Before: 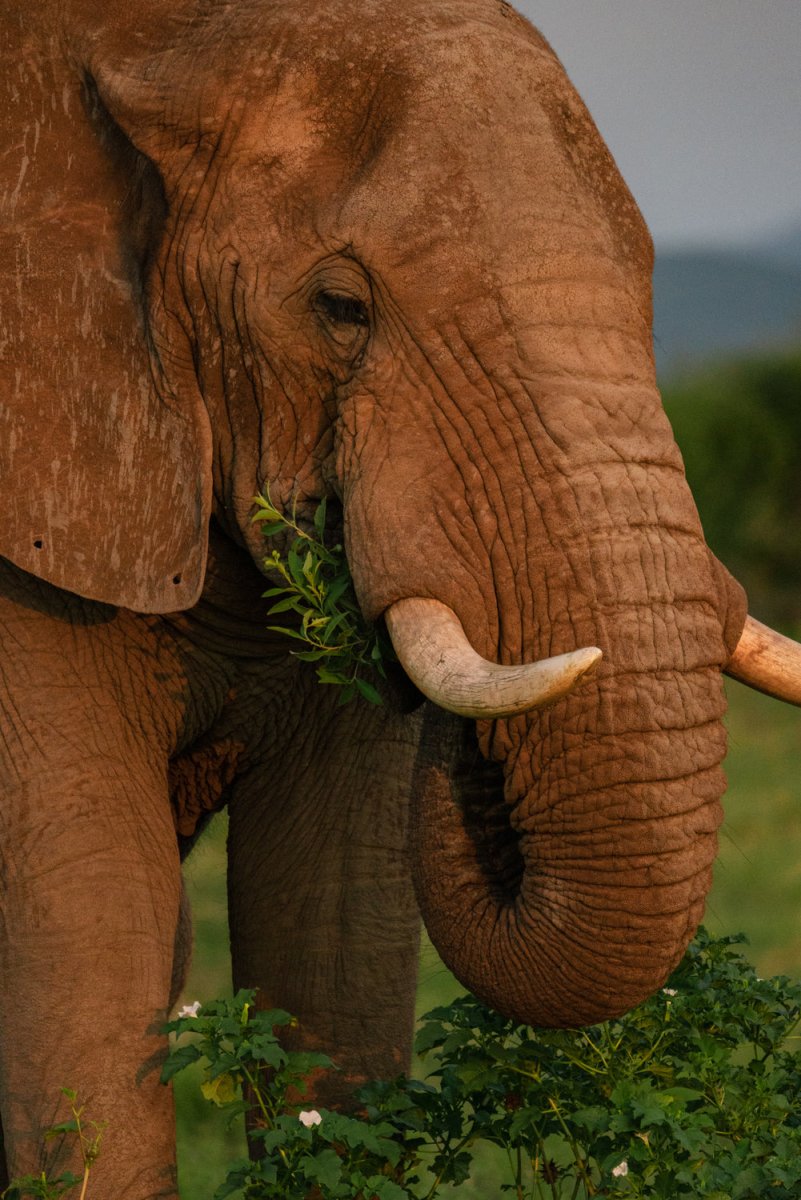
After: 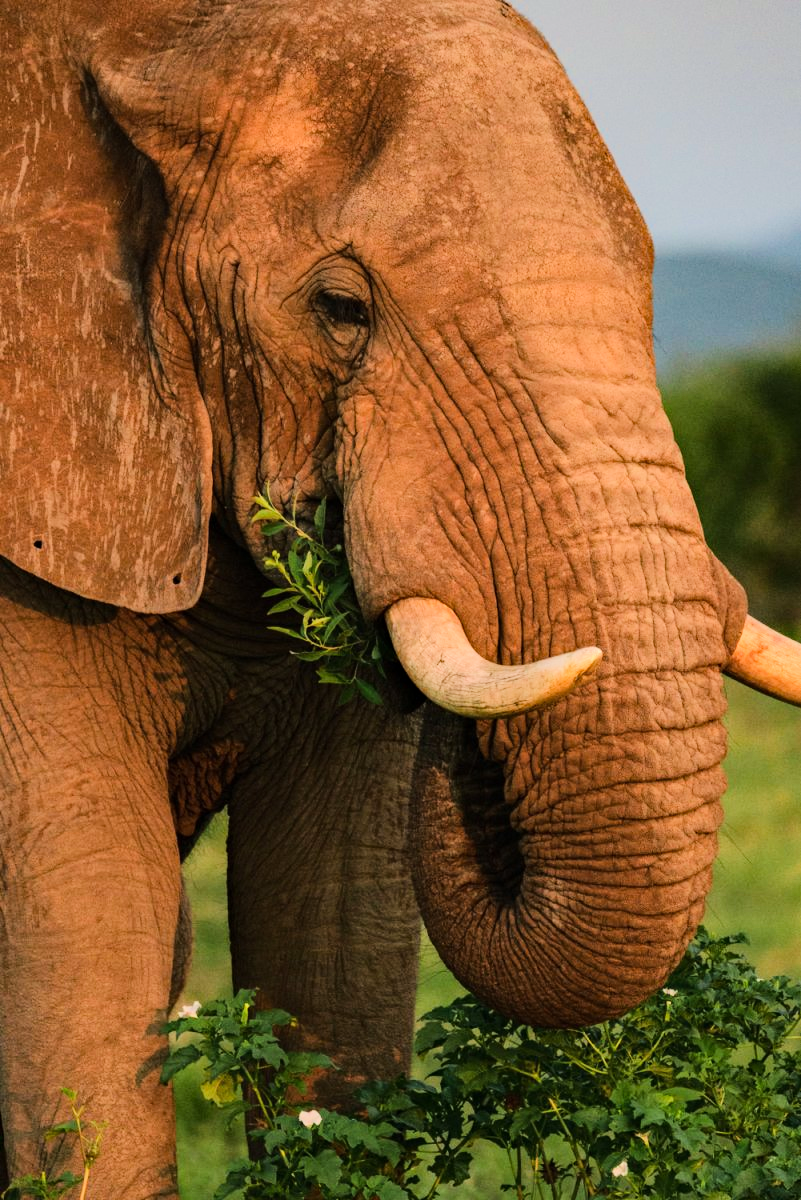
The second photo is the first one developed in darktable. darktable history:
tone equalizer: -7 EV 0.16 EV, -6 EV 0.616 EV, -5 EV 1.12 EV, -4 EV 1.34 EV, -3 EV 1.14 EV, -2 EV 0.6 EV, -1 EV 0.165 EV, edges refinement/feathering 500, mask exposure compensation -1.57 EV, preserve details no
haze removal: compatibility mode true, adaptive false
